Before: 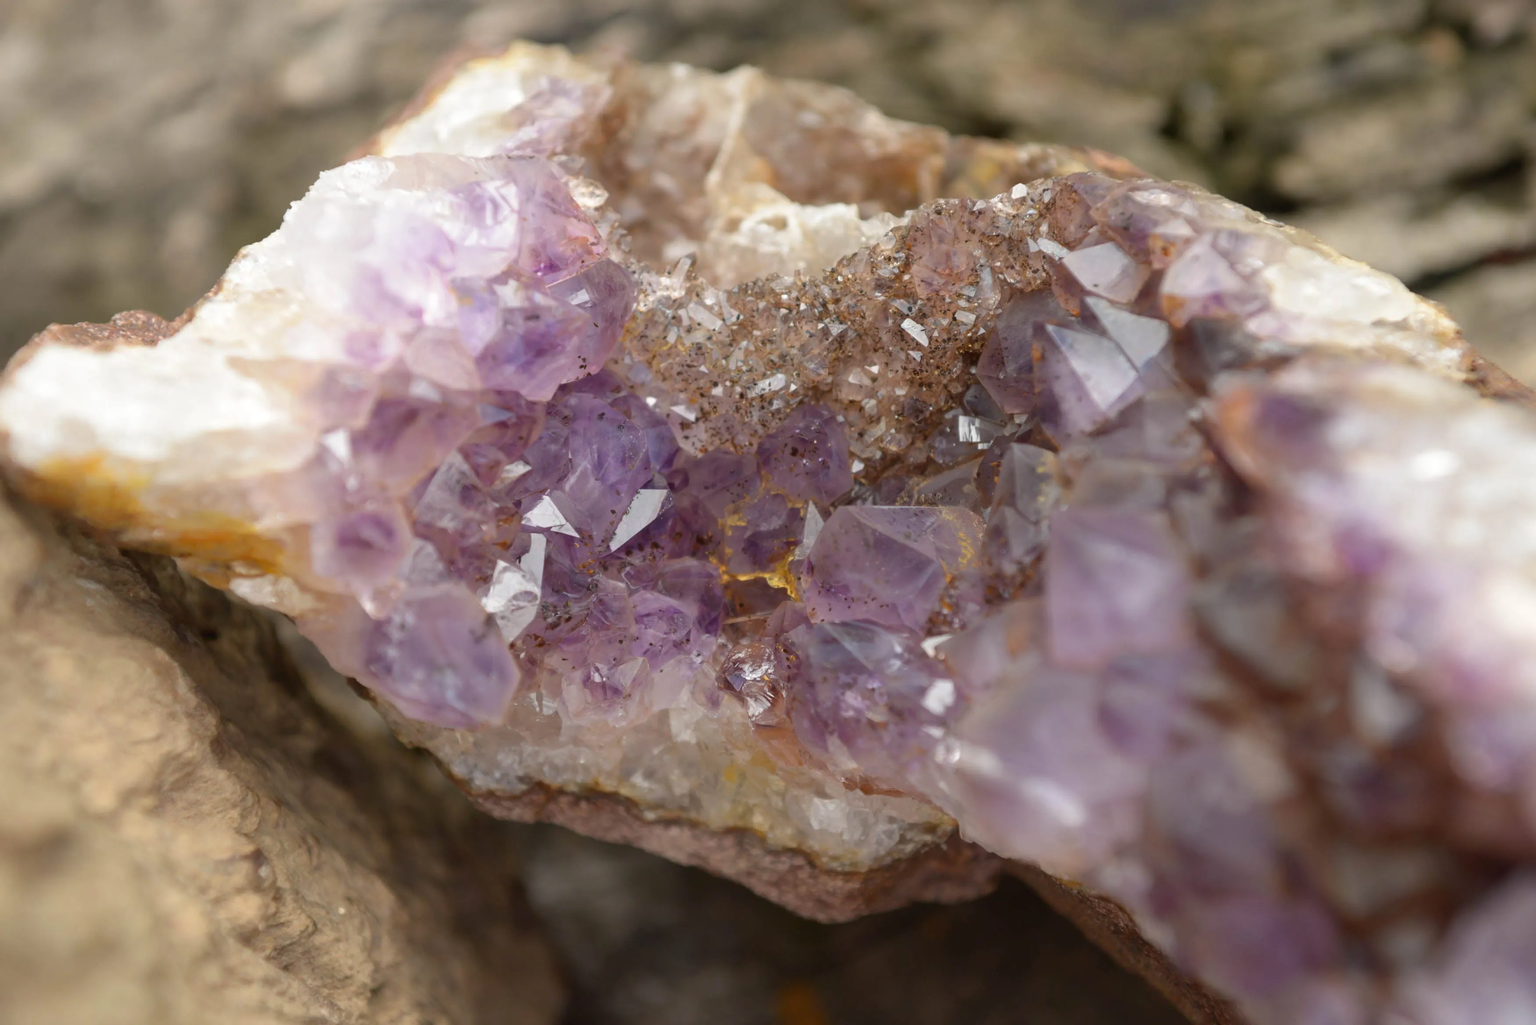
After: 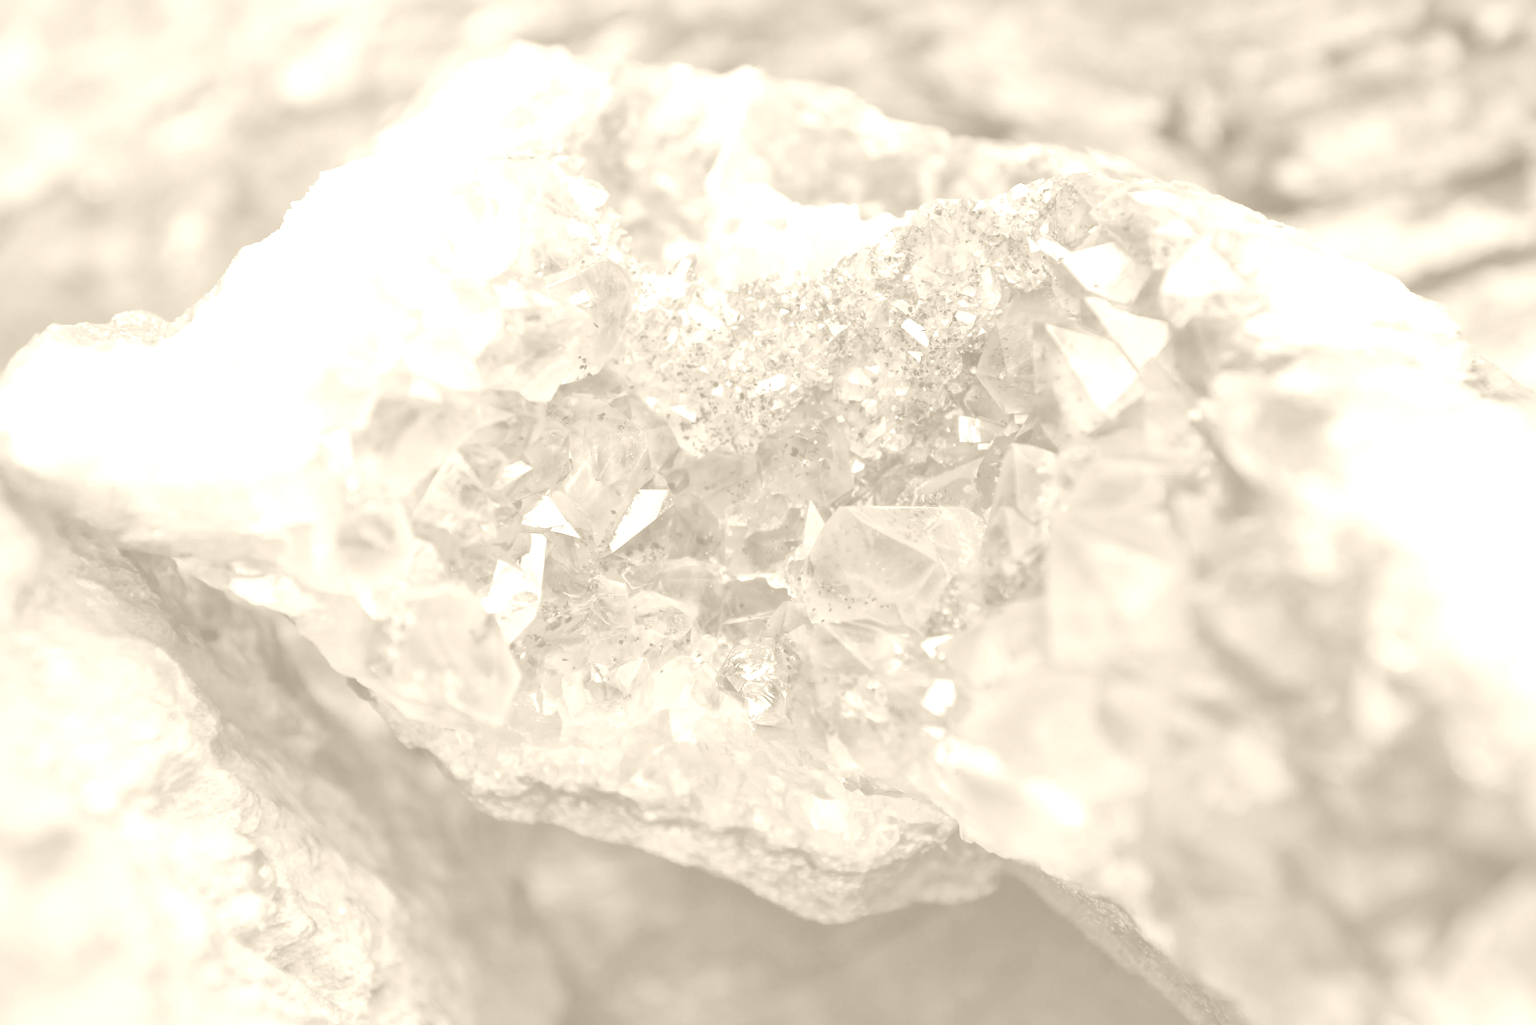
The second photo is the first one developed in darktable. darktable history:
local contrast: mode bilateral grid, contrast 50, coarseness 50, detail 150%, midtone range 0.2
tone equalizer: on, module defaults
colorize: hue 36°, saturation 71%, lightness 80.79%
